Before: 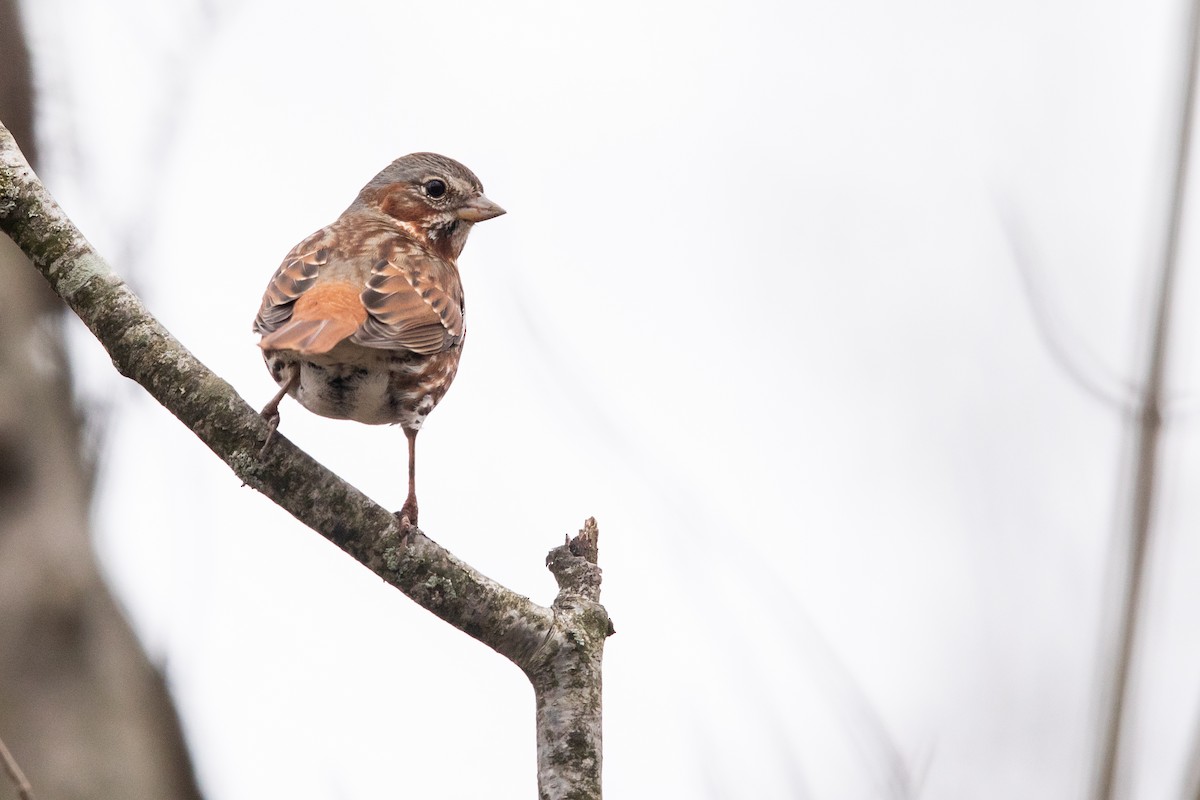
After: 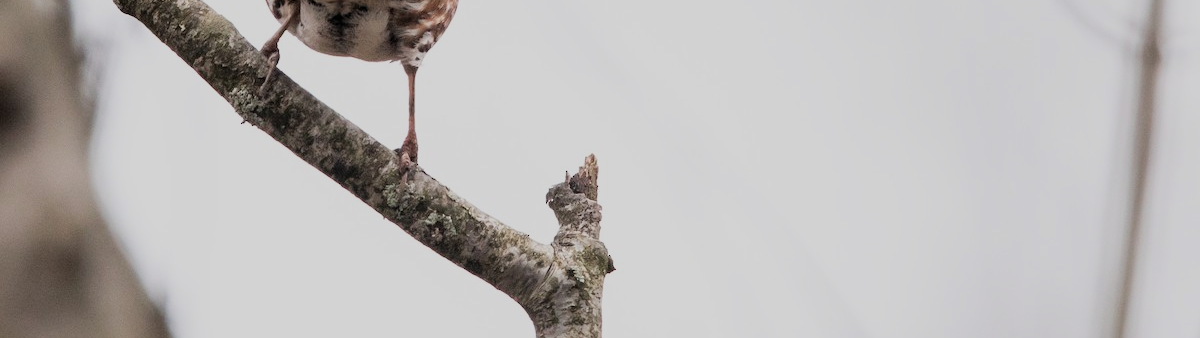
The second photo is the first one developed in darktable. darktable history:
crop: top 45.379%, bottom 12.267%
filmic rgb: black relative exposure -7.65 EV, white relative exposure 4.56 EV, hardness 3.61, iterations of high-quality reconstruction 0
tone equalizer: on, module defaults
